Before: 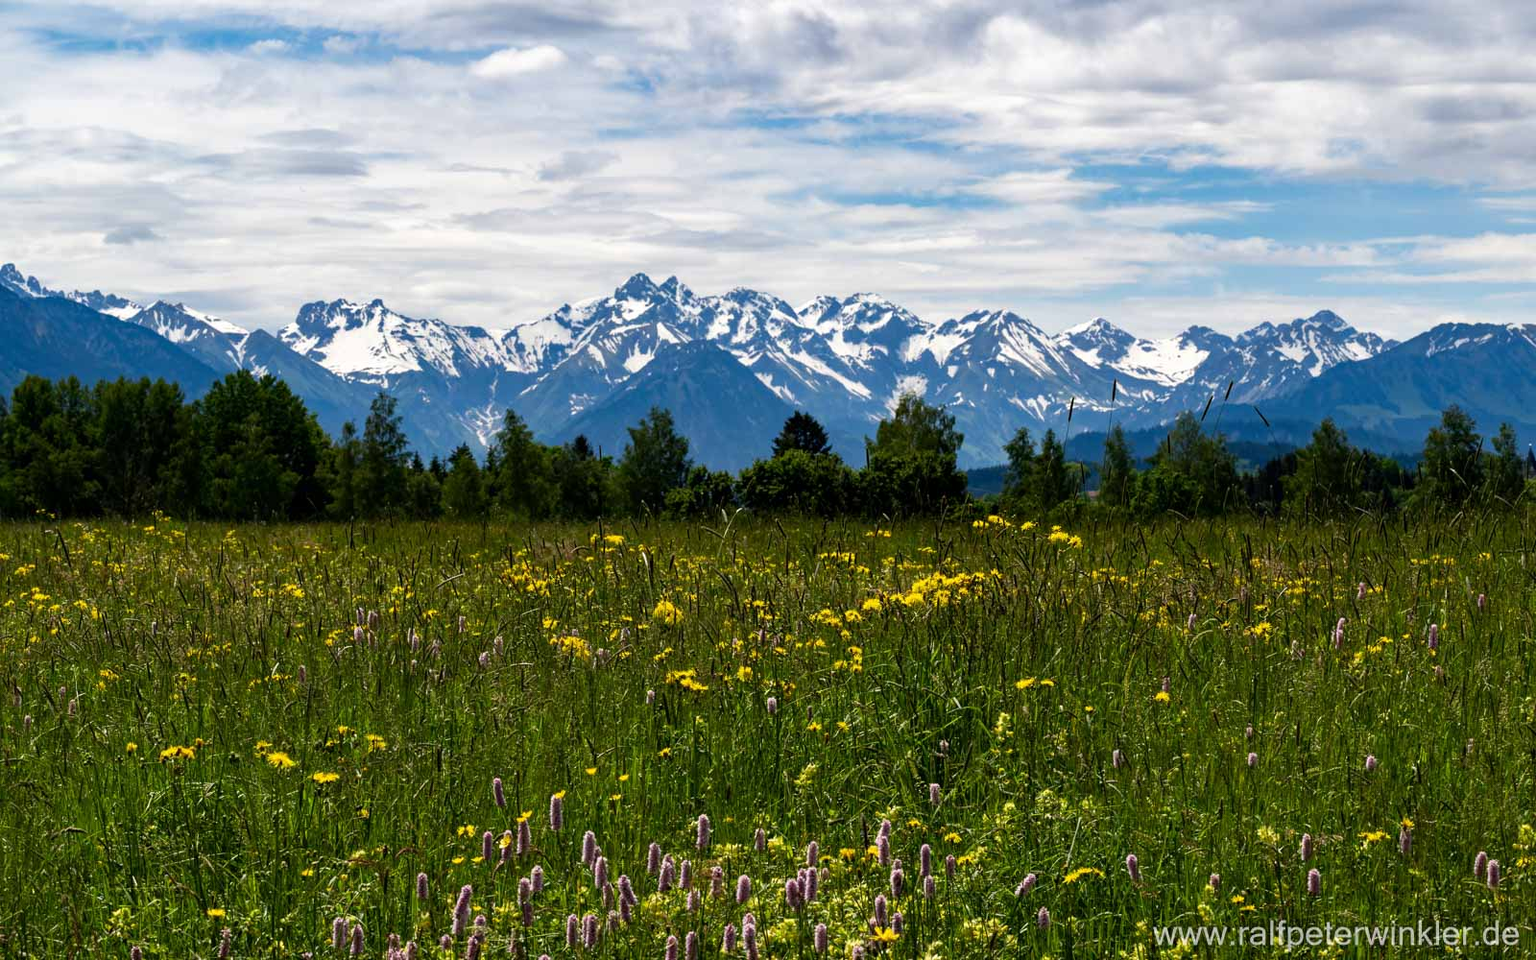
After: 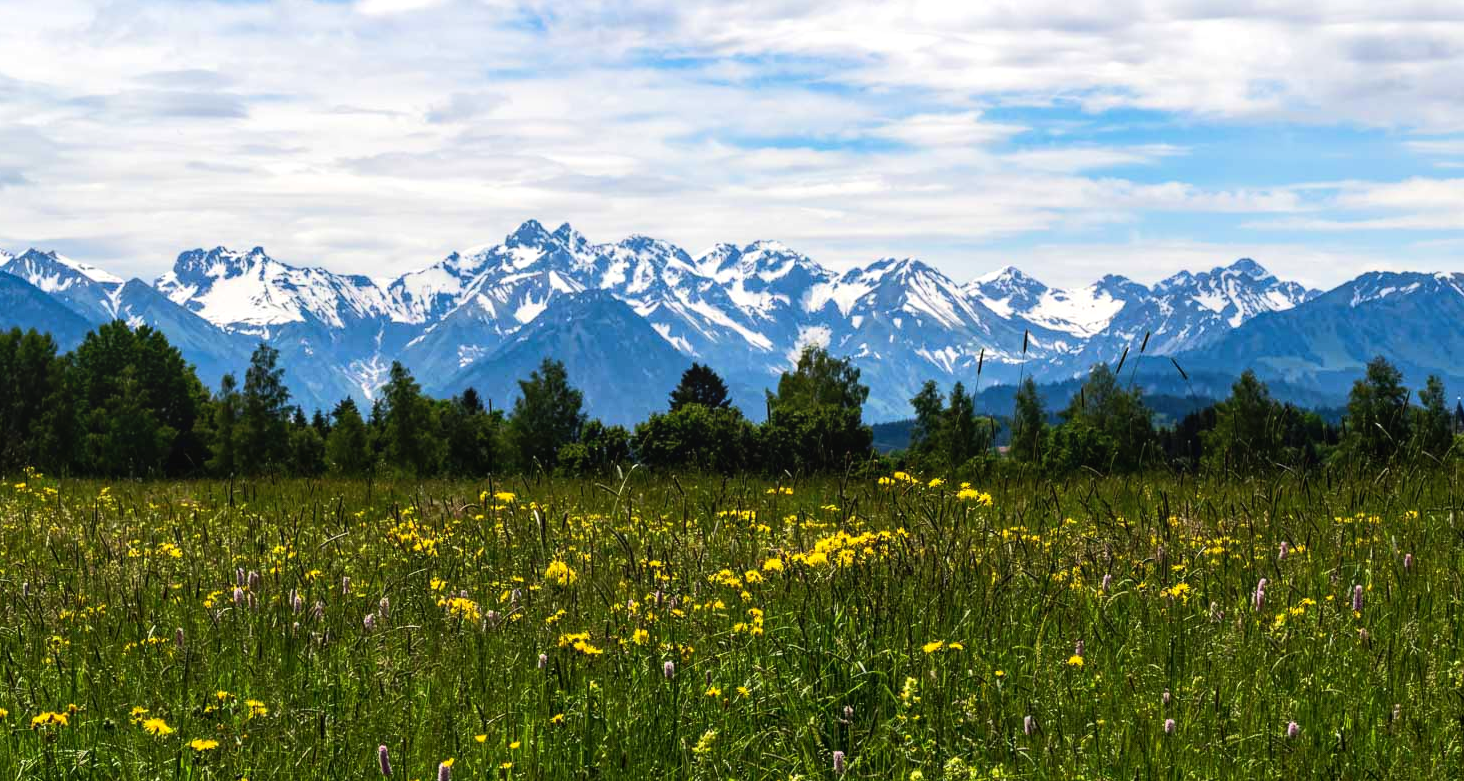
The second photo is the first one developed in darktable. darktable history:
crop: left 8.477%, top 6.528%, bottom 15.302%
local contrast: detail 109%
tone equalizer: -8 EV 0.018 EV, -7 EV -0.022 EV, -6 EV 0.028 EV, -5 EV 0.036 EV, -4 EV 0.292 EV, -3 EV 0.624 EV, -2 EV 0.584 EV, -1 EV 0.199 EV, +0 EV 0.031 EV, edges refinement/feathering 500, mask exposure compensation -1.57 EV, preserve details no
